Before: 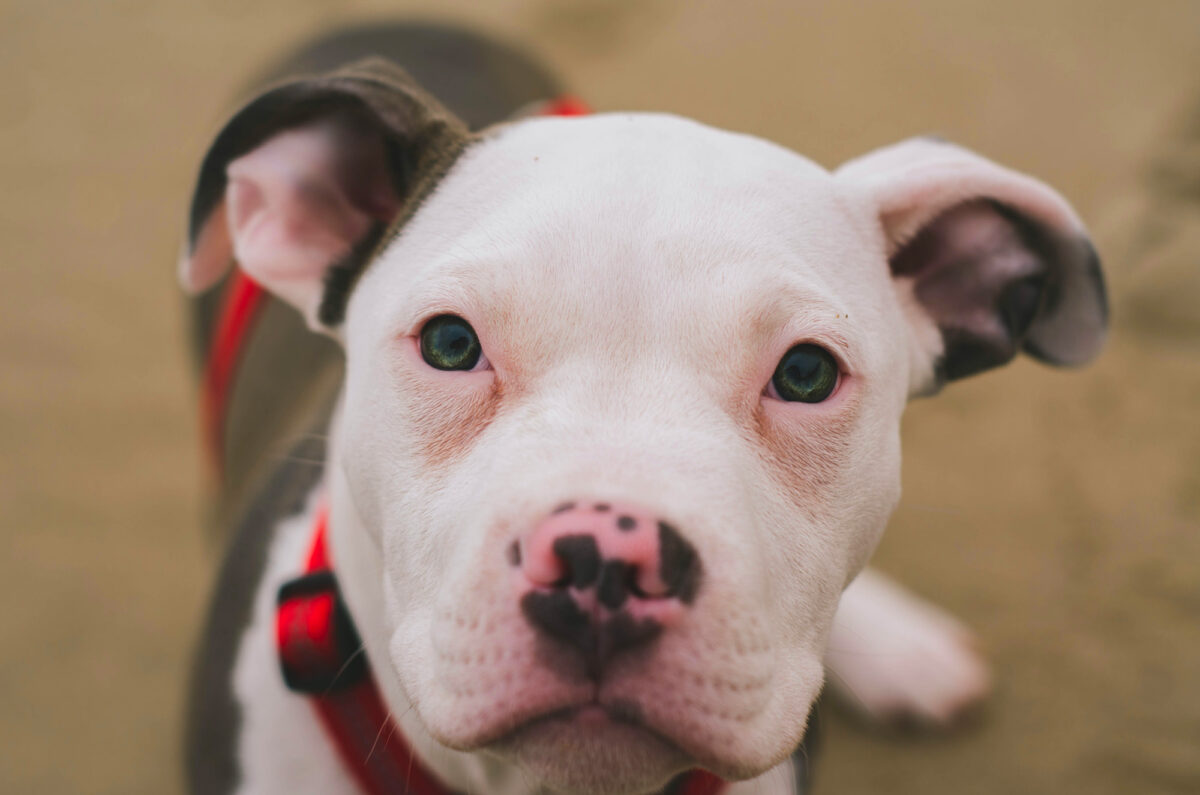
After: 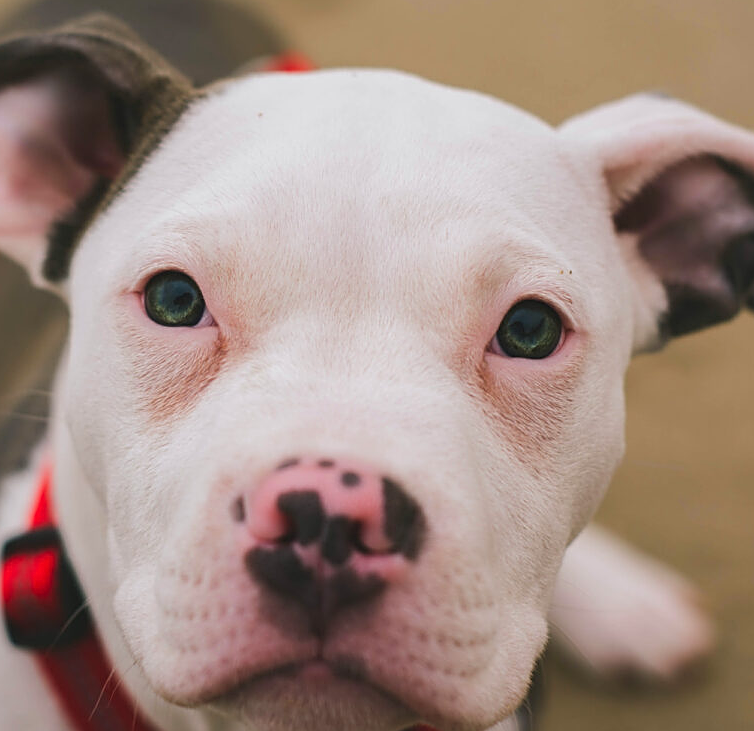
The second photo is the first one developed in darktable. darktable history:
crop and rotate: left 23.038%, top 5.637%, right 14.094%, bottom 2.341%
sharpen: on, module defaults
